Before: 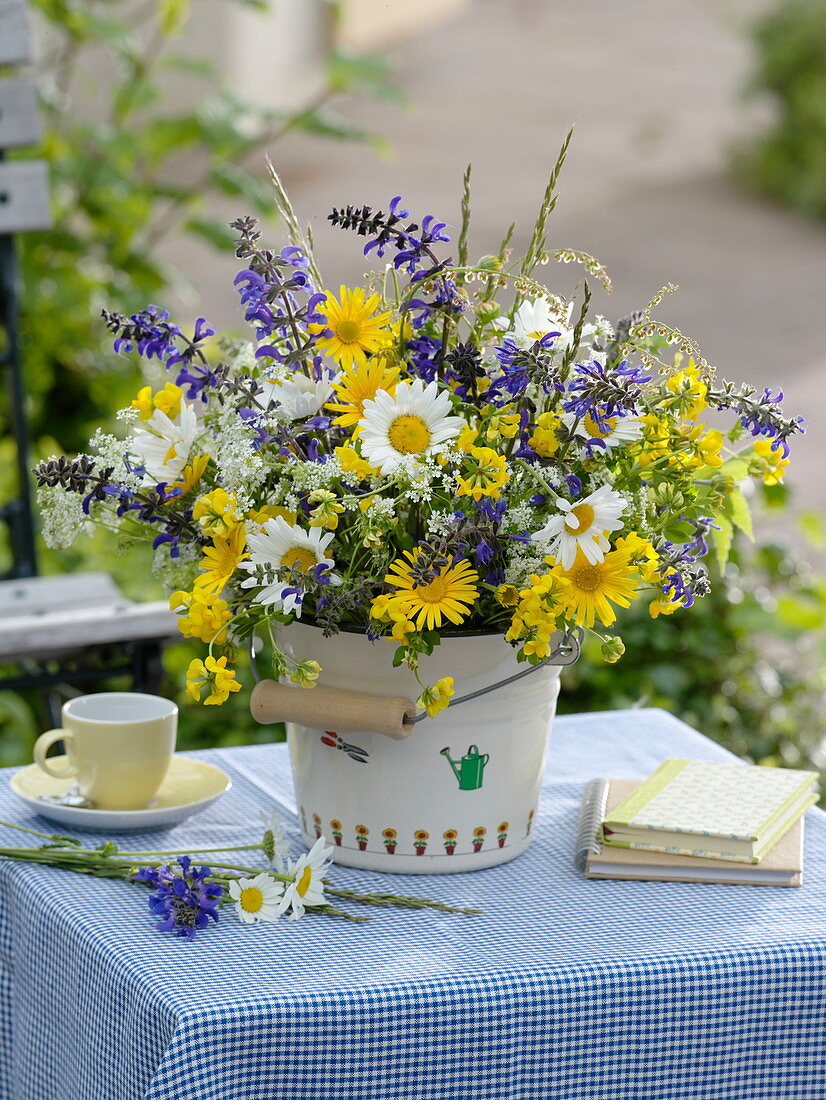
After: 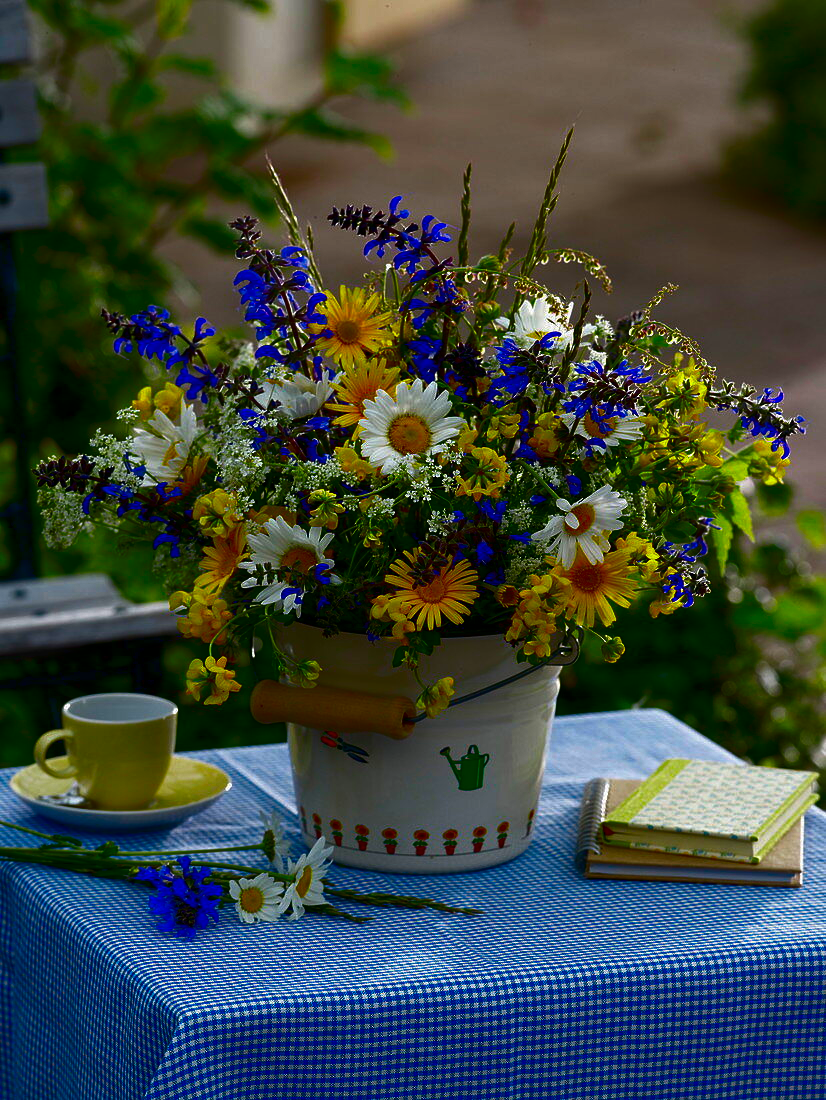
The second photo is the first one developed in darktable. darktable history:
contrast brightness saturation: brightness -0.986, saturation 0.992
